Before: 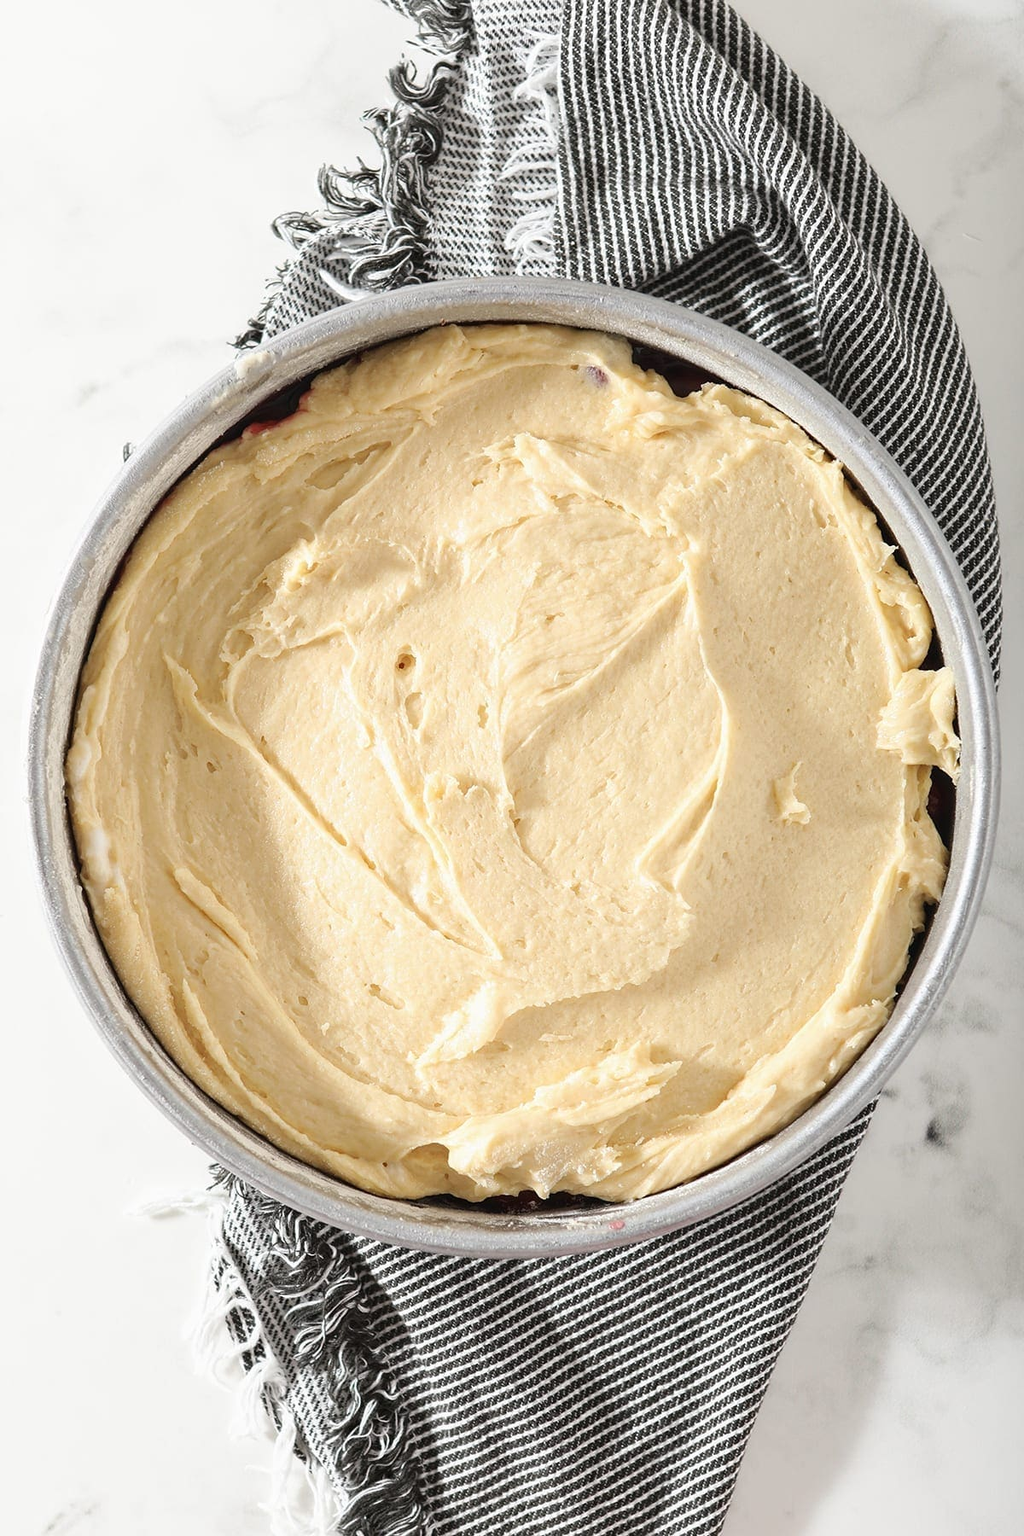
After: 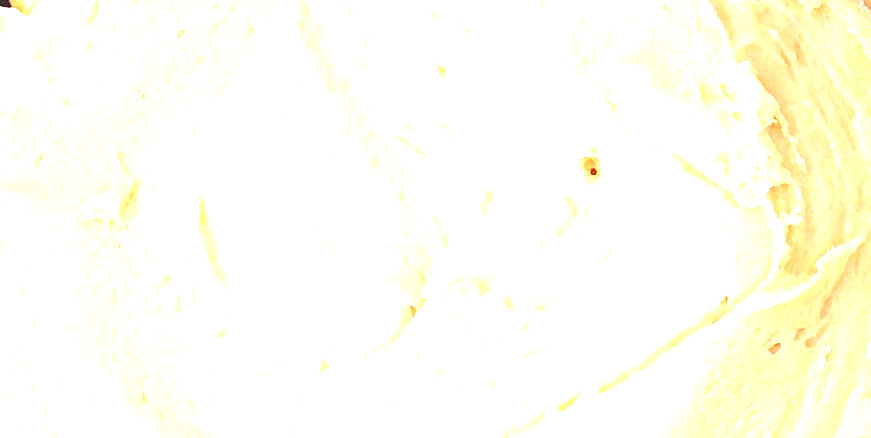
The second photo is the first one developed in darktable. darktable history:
exposure: black level correction 0.001, exposure 1.822 EV, compensate exposure bias true, compensate highlight preservation false
crop and rotate: angle 16.12°, top 30.835%, bottom 35.653%
tone curve: curves: ch0 [(0, 0.142) (0.384, 0.314) (0.752, 0.711) (0.991, 0.95)]; ch1 [(0.006, 0.129) (0.346, 0.384) (1, 1)]; ch2 [(0.003, 0.057) (0.261, 0.248) (1, 1)], color space Lab, independent channels
